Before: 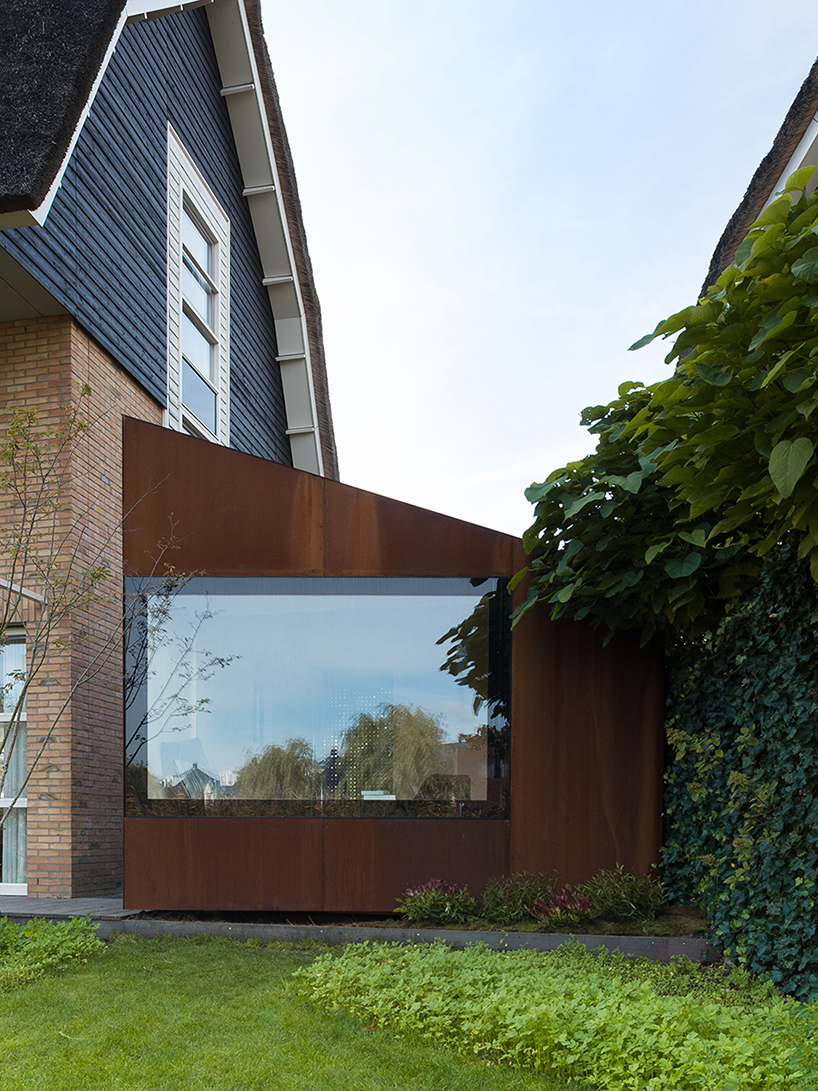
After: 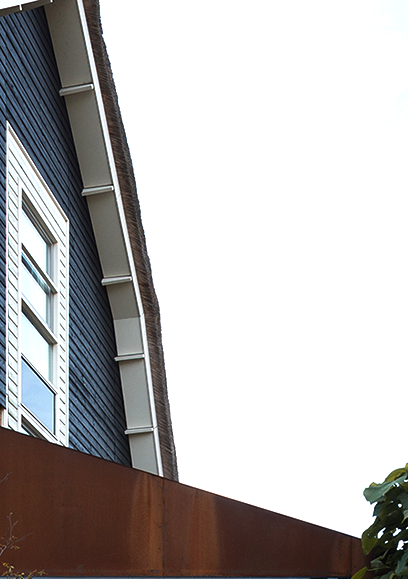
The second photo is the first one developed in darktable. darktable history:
crop: left 19.733%, right 30.269%, bottom 46.89%
color balance rgb: perceptual saturation grading › global saturation 0.706%, perceptual brilliance grading › highlights 16.388%, perceptual brilliance grading › shadows -13.52%, global vibrance 9.514%
color zones: curves: ch1 [(0.263, 0.53) (0.376, 0.287) (0.487, 0.512) (0.748, 0.547) (1, 0.513)]; ch2 [(0.262, 0.45) (0.751, 0.477)]
